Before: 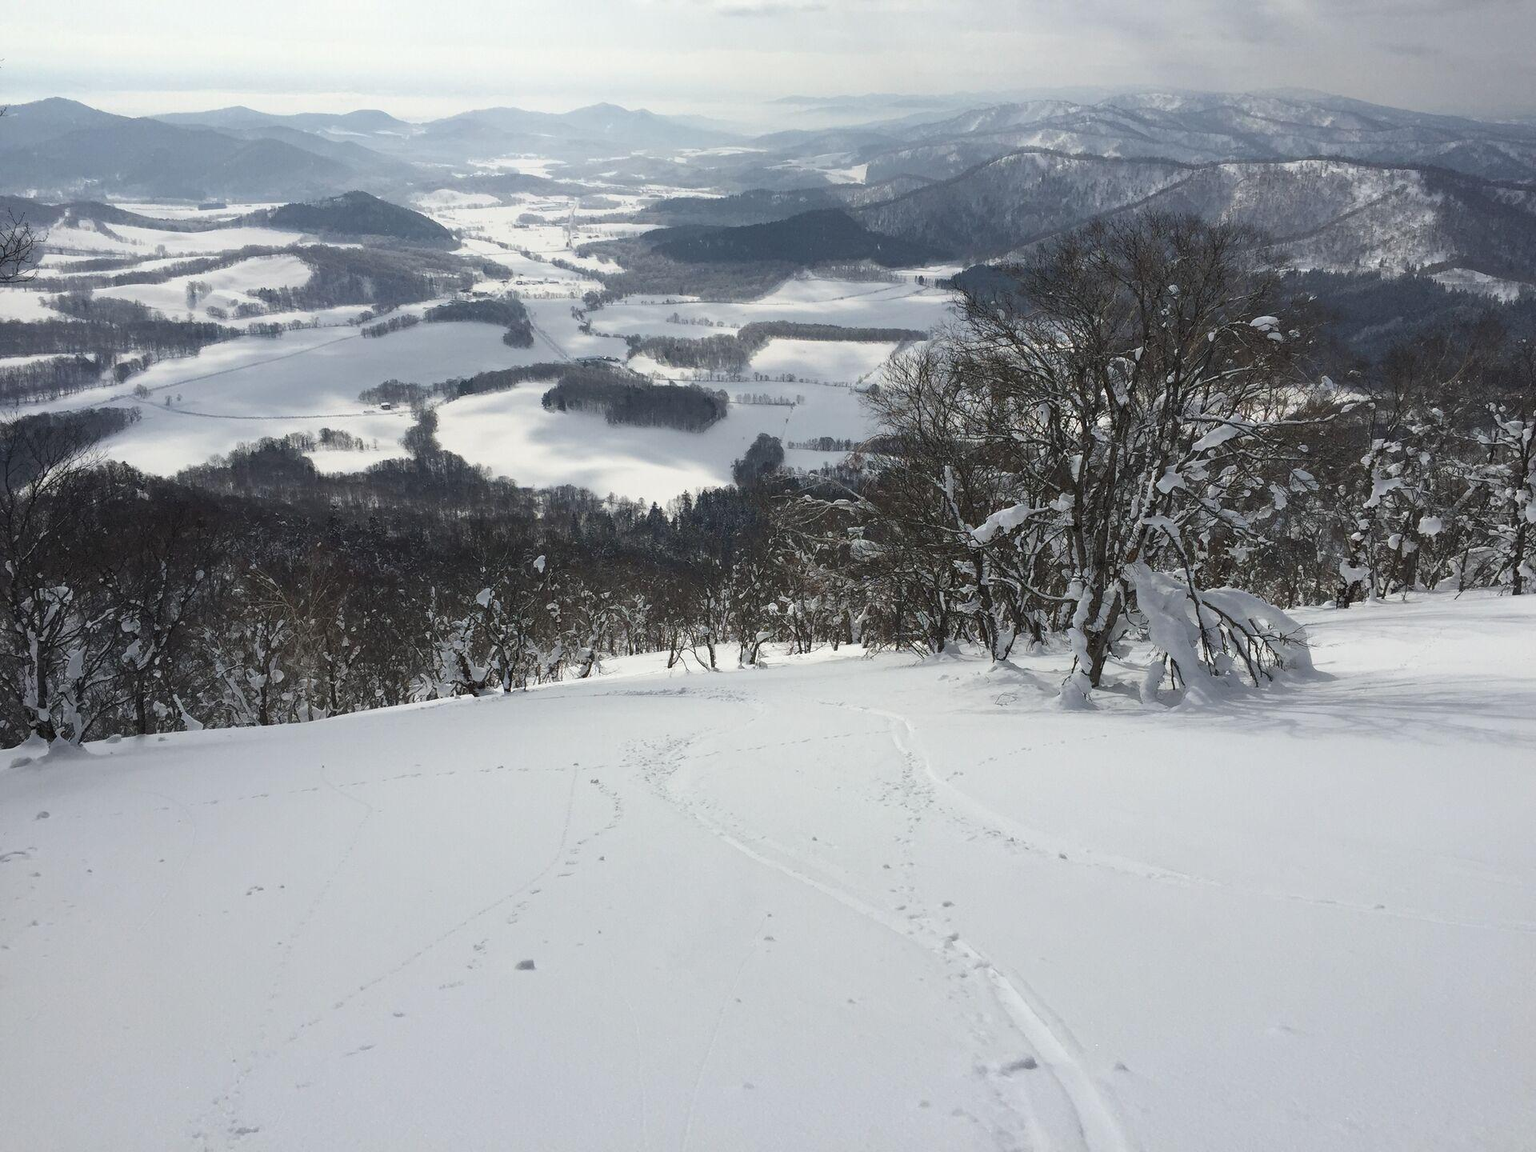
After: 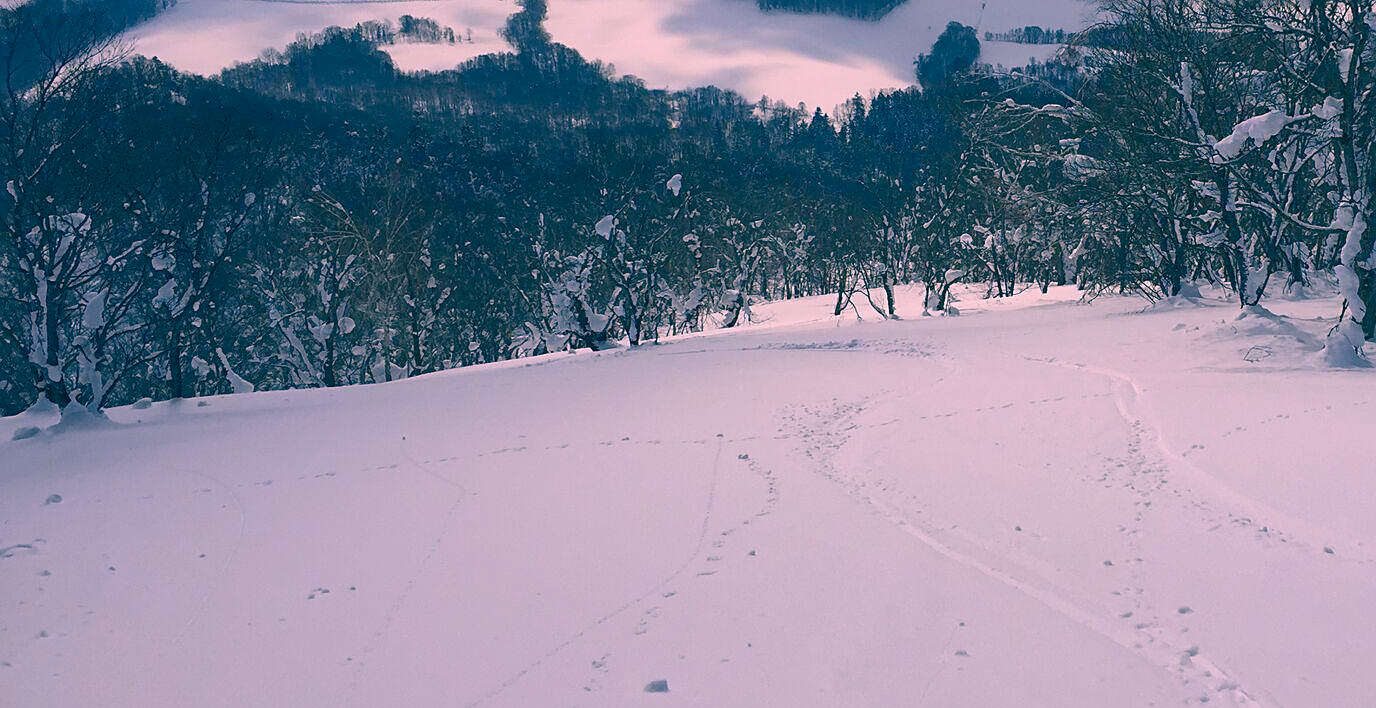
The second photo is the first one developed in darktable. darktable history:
color correction: highlights a* 17.27, highlights b* 0.312, shadows a* -15.42, shadows b* -14.73, saturation 1.5
tone equalizer: -8 EV 0.25 EV, -7 EV 0.42 EV, -6 EV 0.43 EV, -5 EV 0.266 EV, -3 EV -0.28 EV, -2 EV -0.436 EV, -1 EV -0.397 EV, +0 EV -0.269 EV, mask exposure compensation -0.502 EV
sharpen: on, module defaults
crop: top 36.149%, right 28.311%, bottom 14.68%
